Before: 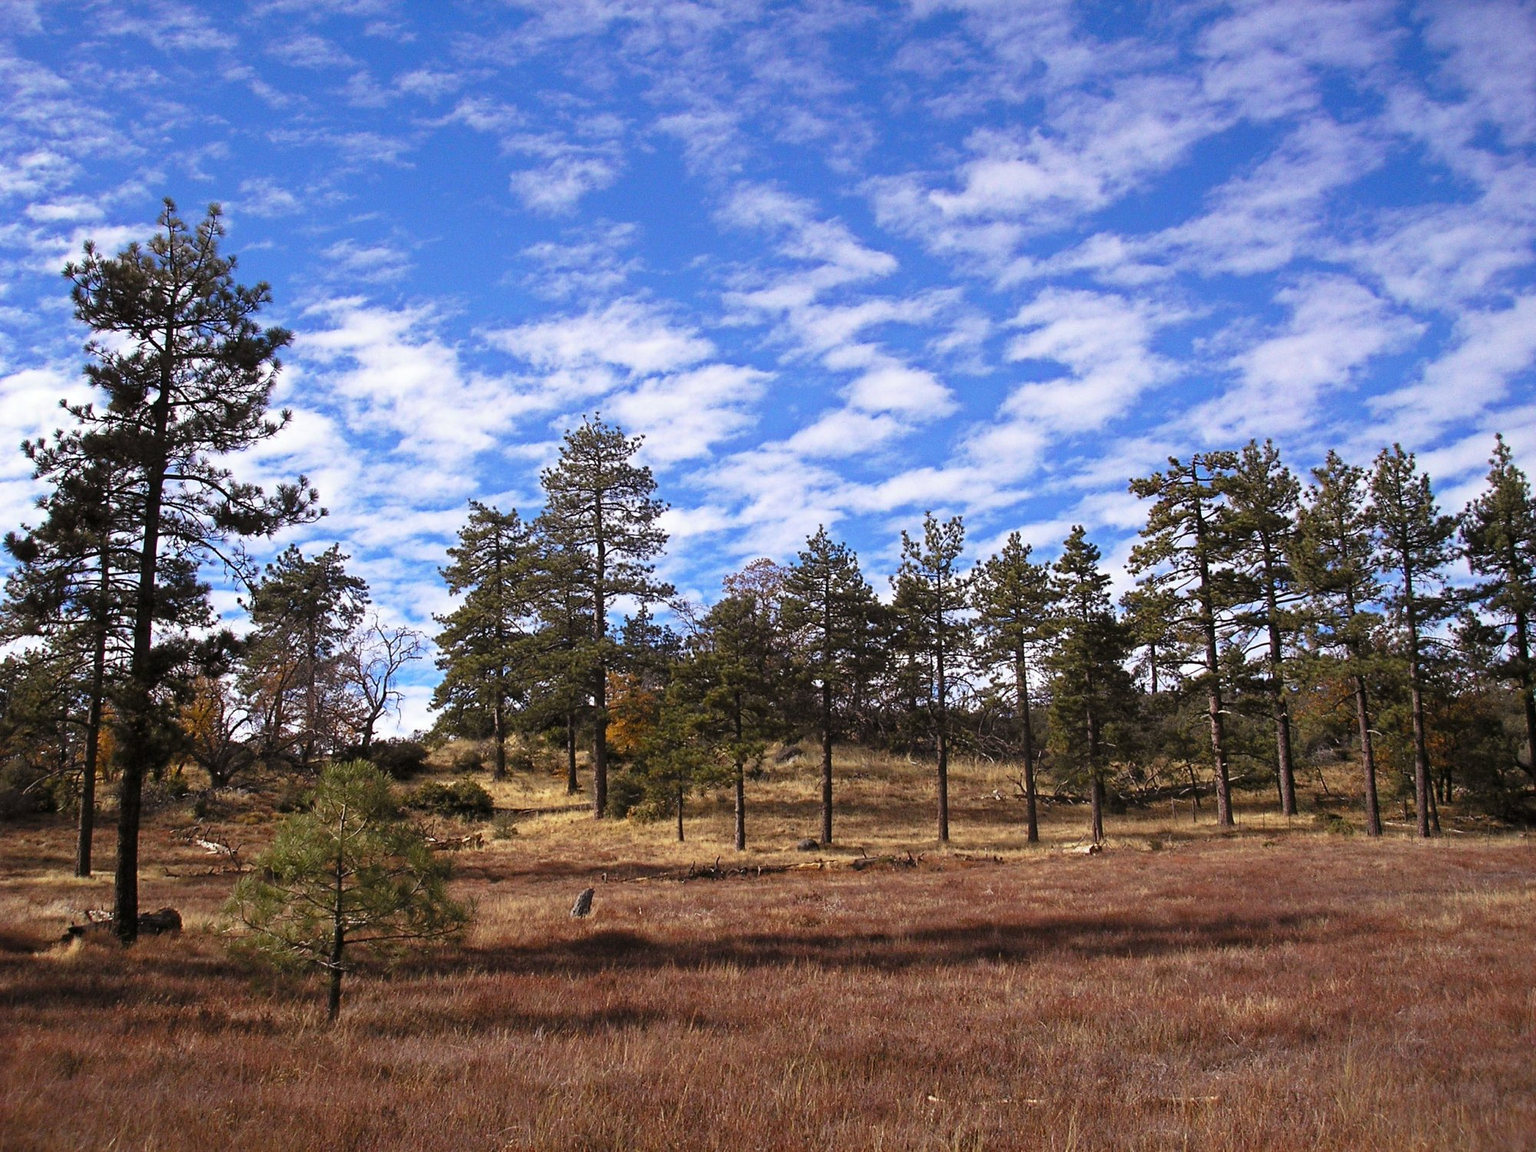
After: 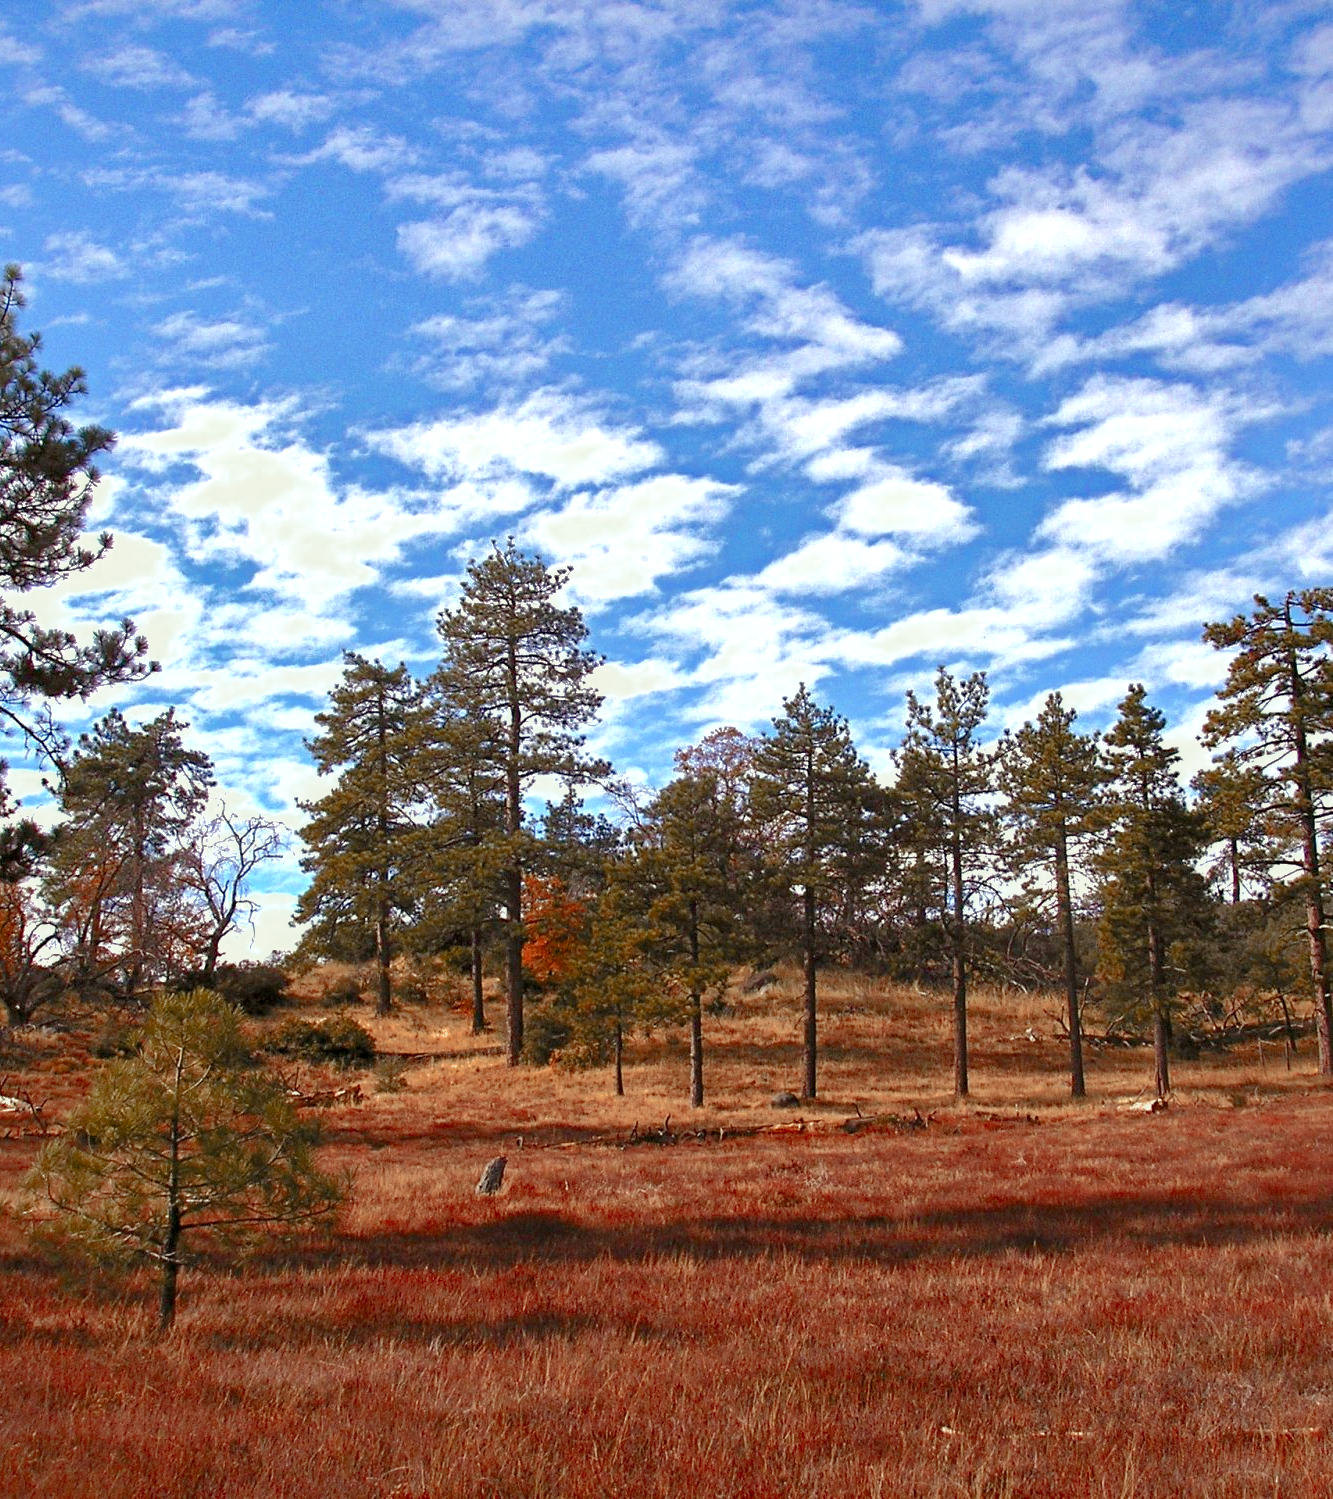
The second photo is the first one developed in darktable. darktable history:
crop and rotate: left 13.394%, right 19.948%
shadows and highlights: highlights -60
exposure: black level correction 0.001, exposure 0.499 EV, compensate highlight preservation false
color balance rgb: perceptual saturation grading › global saturation 20%, perceptual saturation grading › highlights -25.542%, perceptual saturation grading › shadows 25.684%, global vibrance 14.413%
contrast equalizer: octaves 7, y [[0.6 ×6], [0.55 ×6], [0 ×6], [0 ×6], [0 ×6]], mix 0.139
color zones: curves: ch0 [(0, 0.299) (0.25, 0.383) (0.456, 0.352) (0.736, 0.571)]; ch1 [(0, 0.63) (0.151, 0.568) (0.254, 0.416) (0.47, 0.558) (0.732, 0.37) (0.909, 0.492)]; ch2 [(0.004, 0.604) (0.158, 0.443) (0.257, 0.403) (0.761, 0.468)]
color correction: highlights a* -4.48, highlights b* 7.3
